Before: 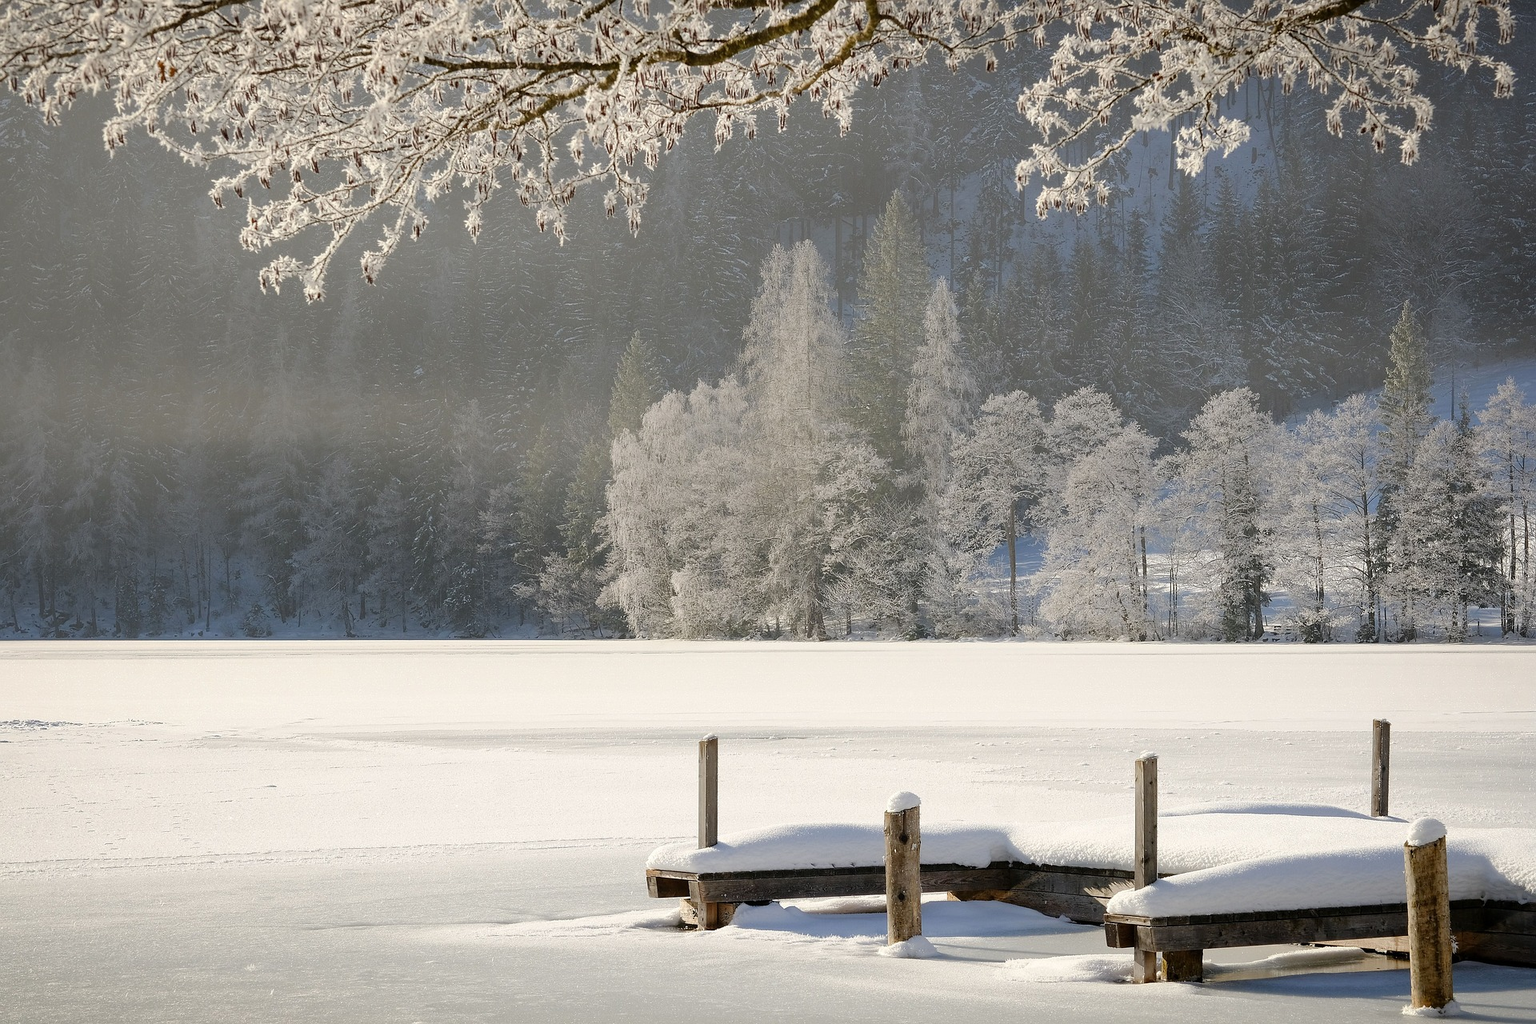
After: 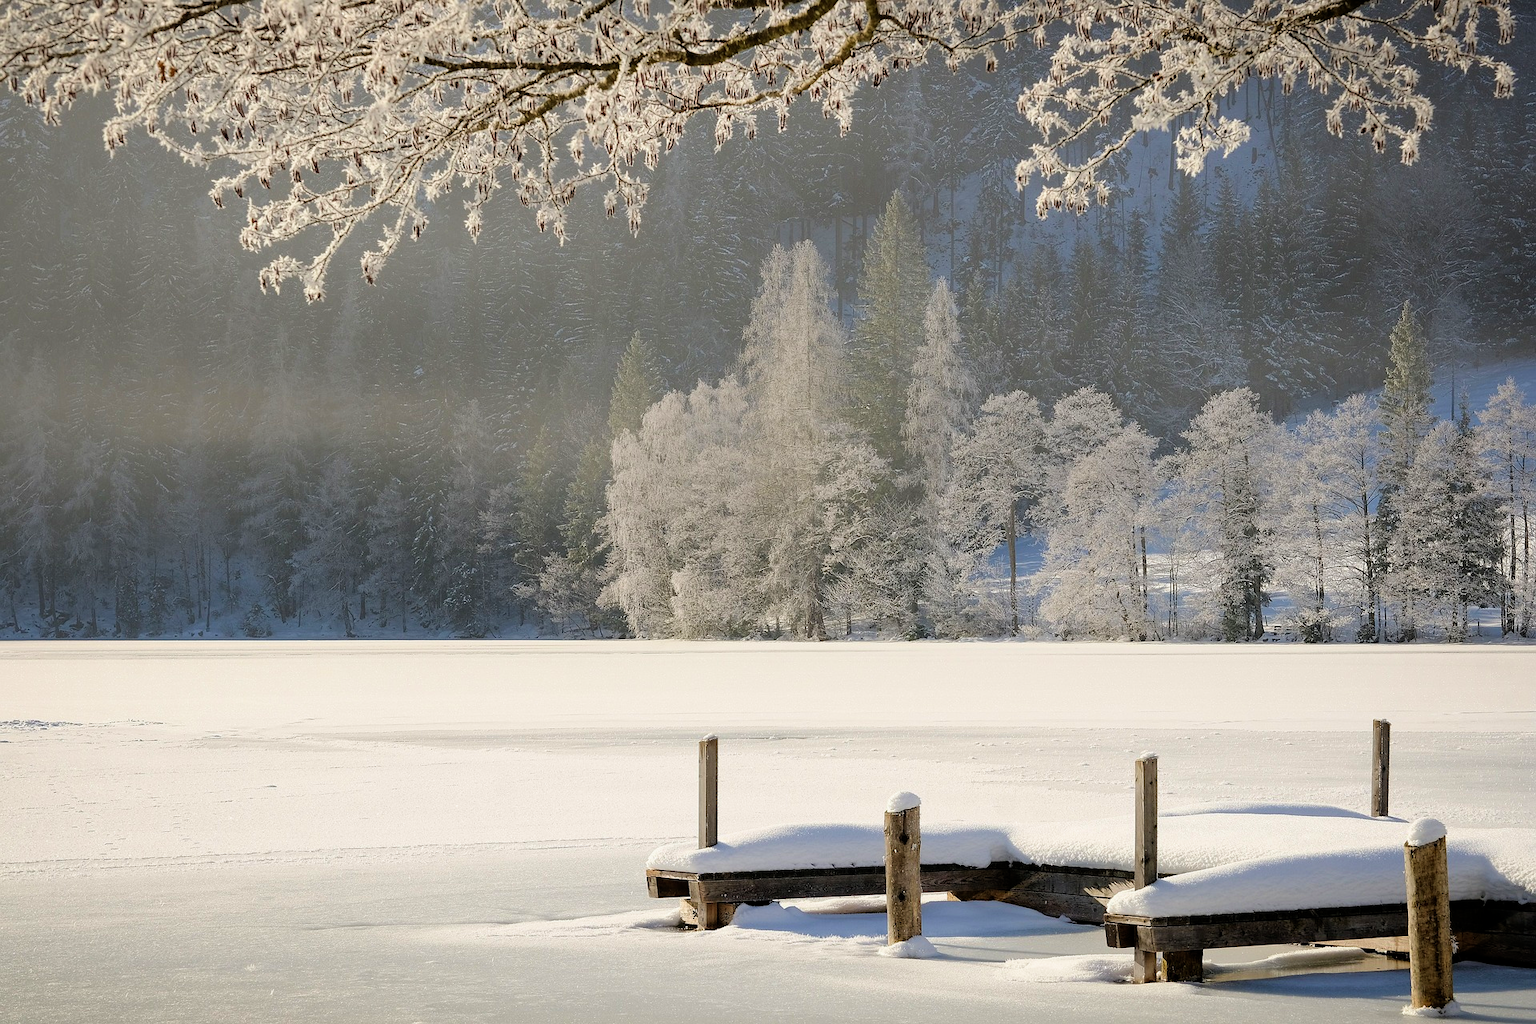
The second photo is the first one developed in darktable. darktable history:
velvia: strength 29%
filmic rgb: middle gray luminance 18.42%, black relative exposure -11.45 EV, white relative exposure 2.55 EV, threshold 6 EV, target black luminance 0%, hardness 8.41, latitude 99%, contrast 1.084, shadows ↔ highlights balance 0.505%, add noise in highlights 0, preserve chrominance max RGB, color science v3 (2019), use custom middle-gray values true, iterations of high-quality reconstruction 0, contrast in highlights soft, enable highlight reconstruction true
